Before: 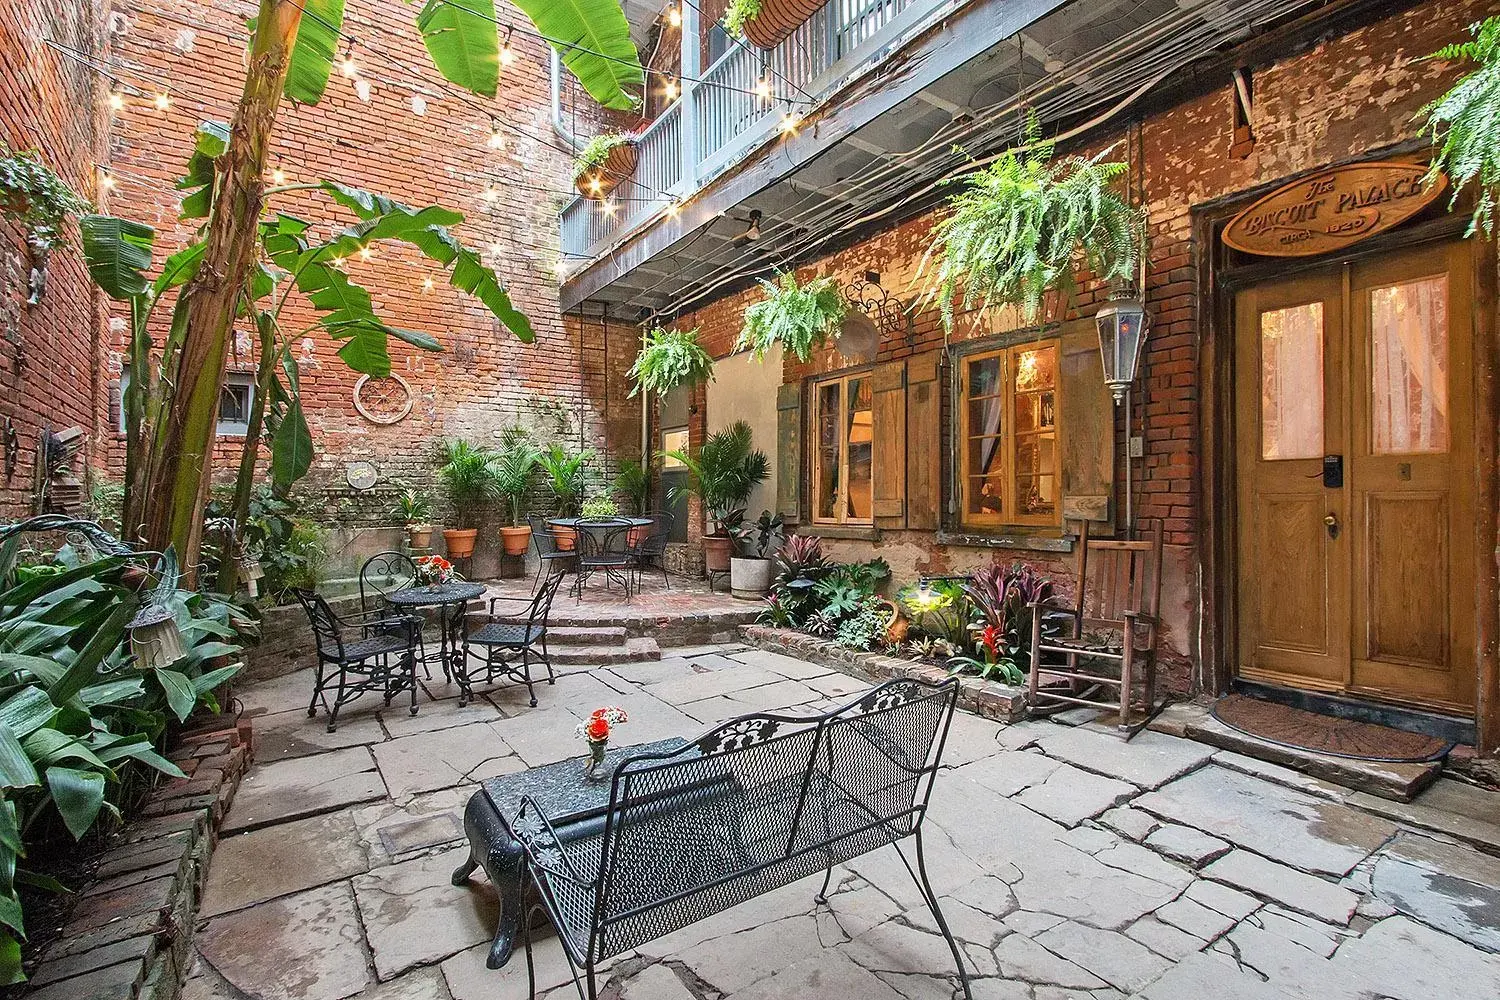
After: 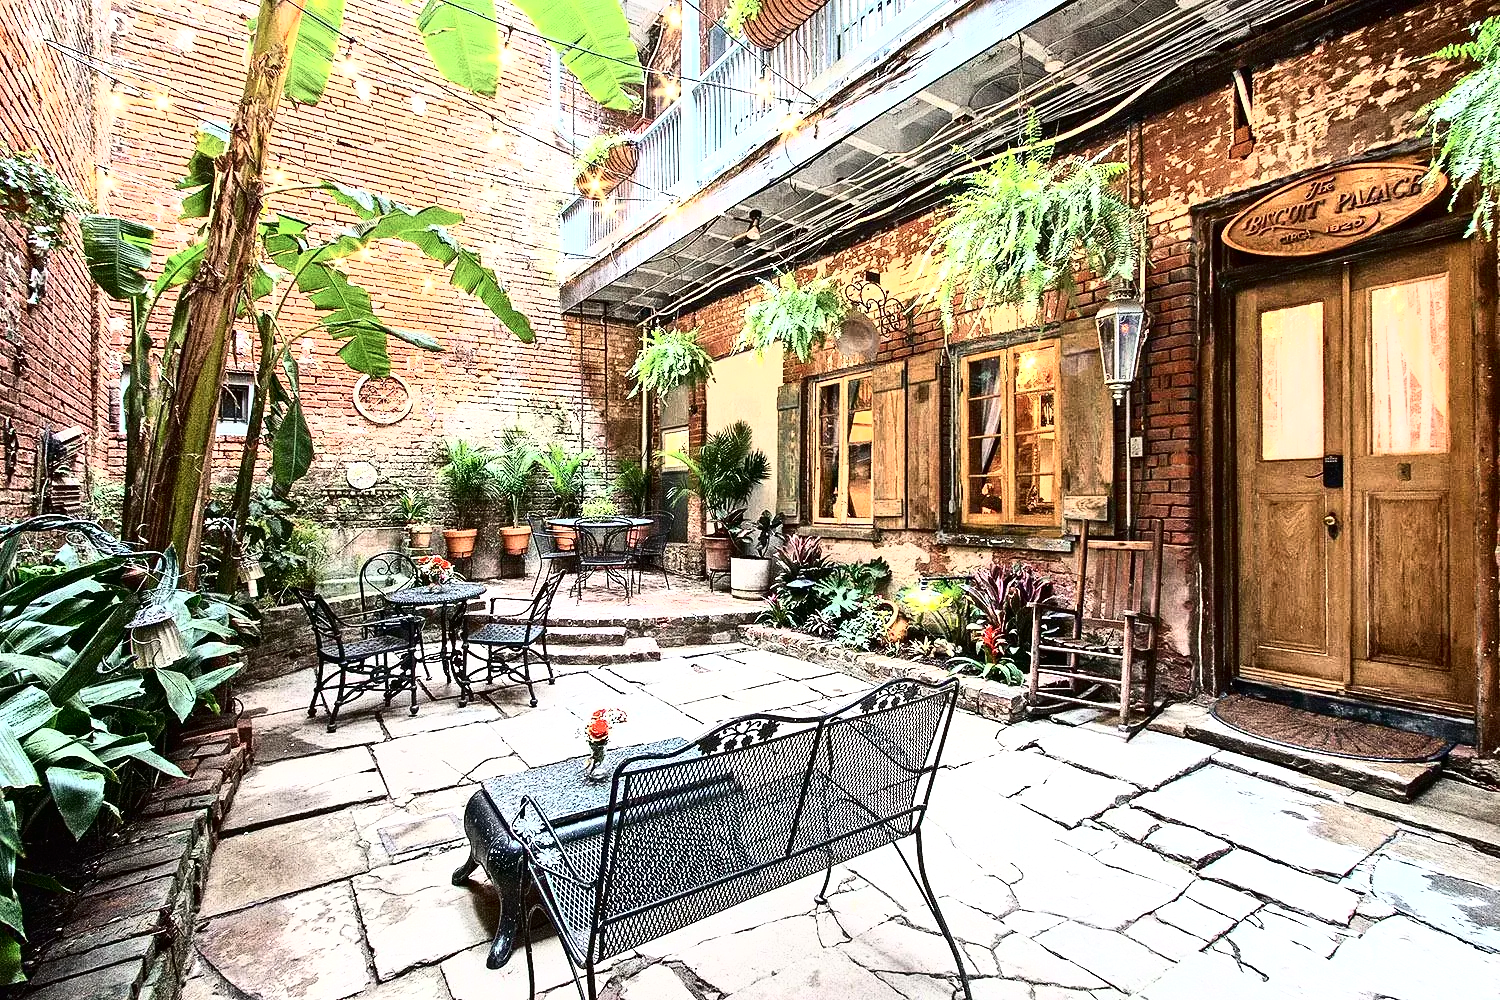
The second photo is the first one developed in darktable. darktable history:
exposure: black level correction -0.005, exposure 0.619 EV, compensate exposure bias true, compensate highlight preservation false
tone curve: curves: ch0 [(0, 0) (0.003, 0.001) (0.011, 0.005) (0.025, 0.01) (0.044, 0.016) (0.069, 0.019) (0.1, 0.024) (0.136, 0.03) (0.177, 0.045) (0.224, 0.071) (0.277, 0.122) (0.335, 0.202) (0.399, 0.326) (0.468, 0.471) (0.543, 0.638) (0.623, 0.798) (0.709, 0.913) (0.801, 0.97) (0.898, 0.983) (1, 1)], color space Lab, independent channels, preserve colors none
local contrast: highlights 103%, shadows 101%, detail 119%, midtone range 0.2
